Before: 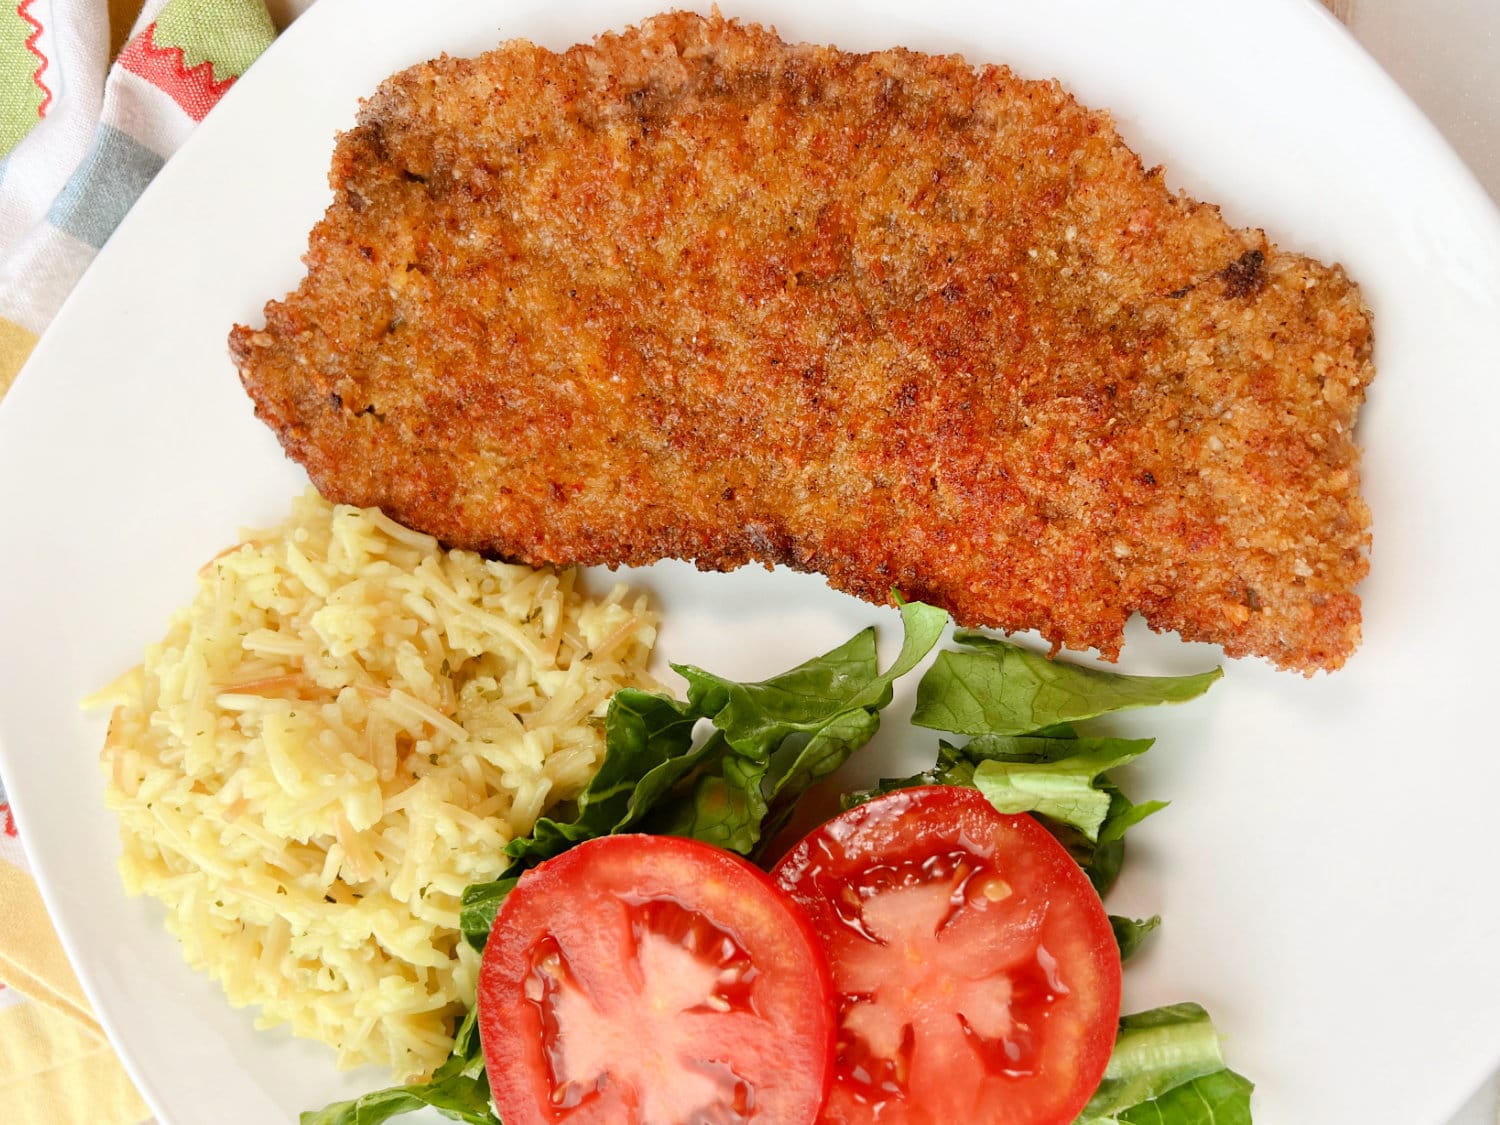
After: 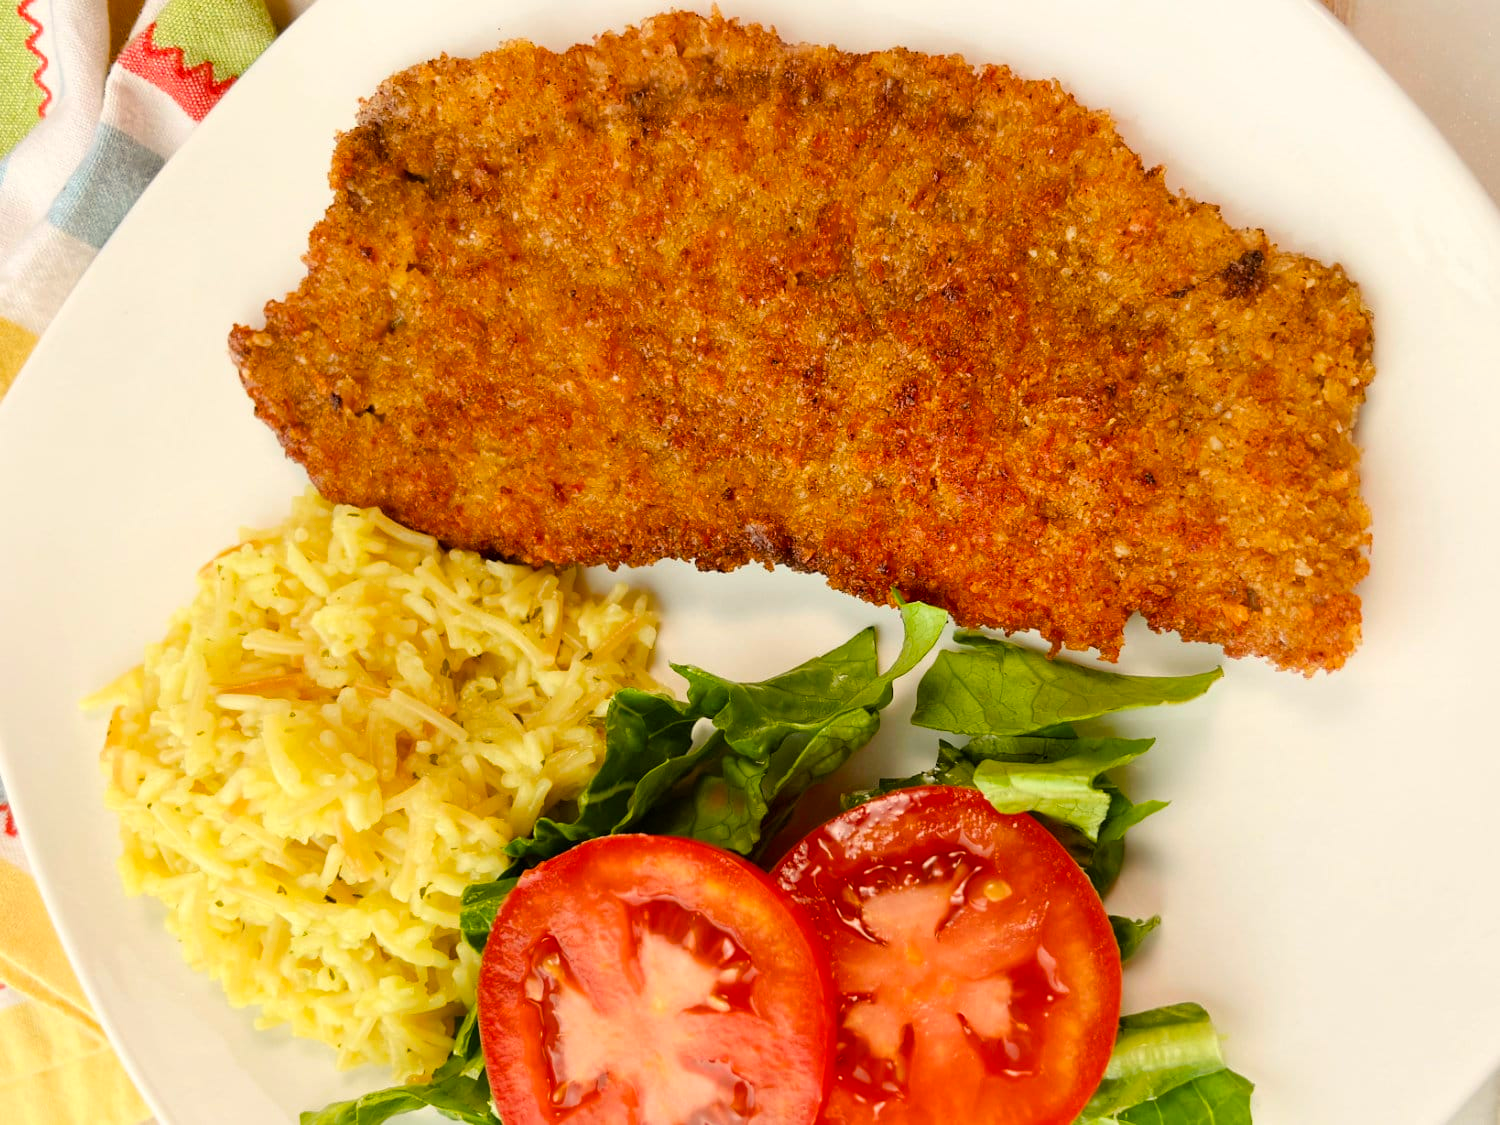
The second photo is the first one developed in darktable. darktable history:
color balance rgb: power › hue 330.09°, highlights gain › chroma 2.975%, highlights gain › hue 78.02°, perceptual saturation grading › global saturation 25.536%, global vibrance 20%
